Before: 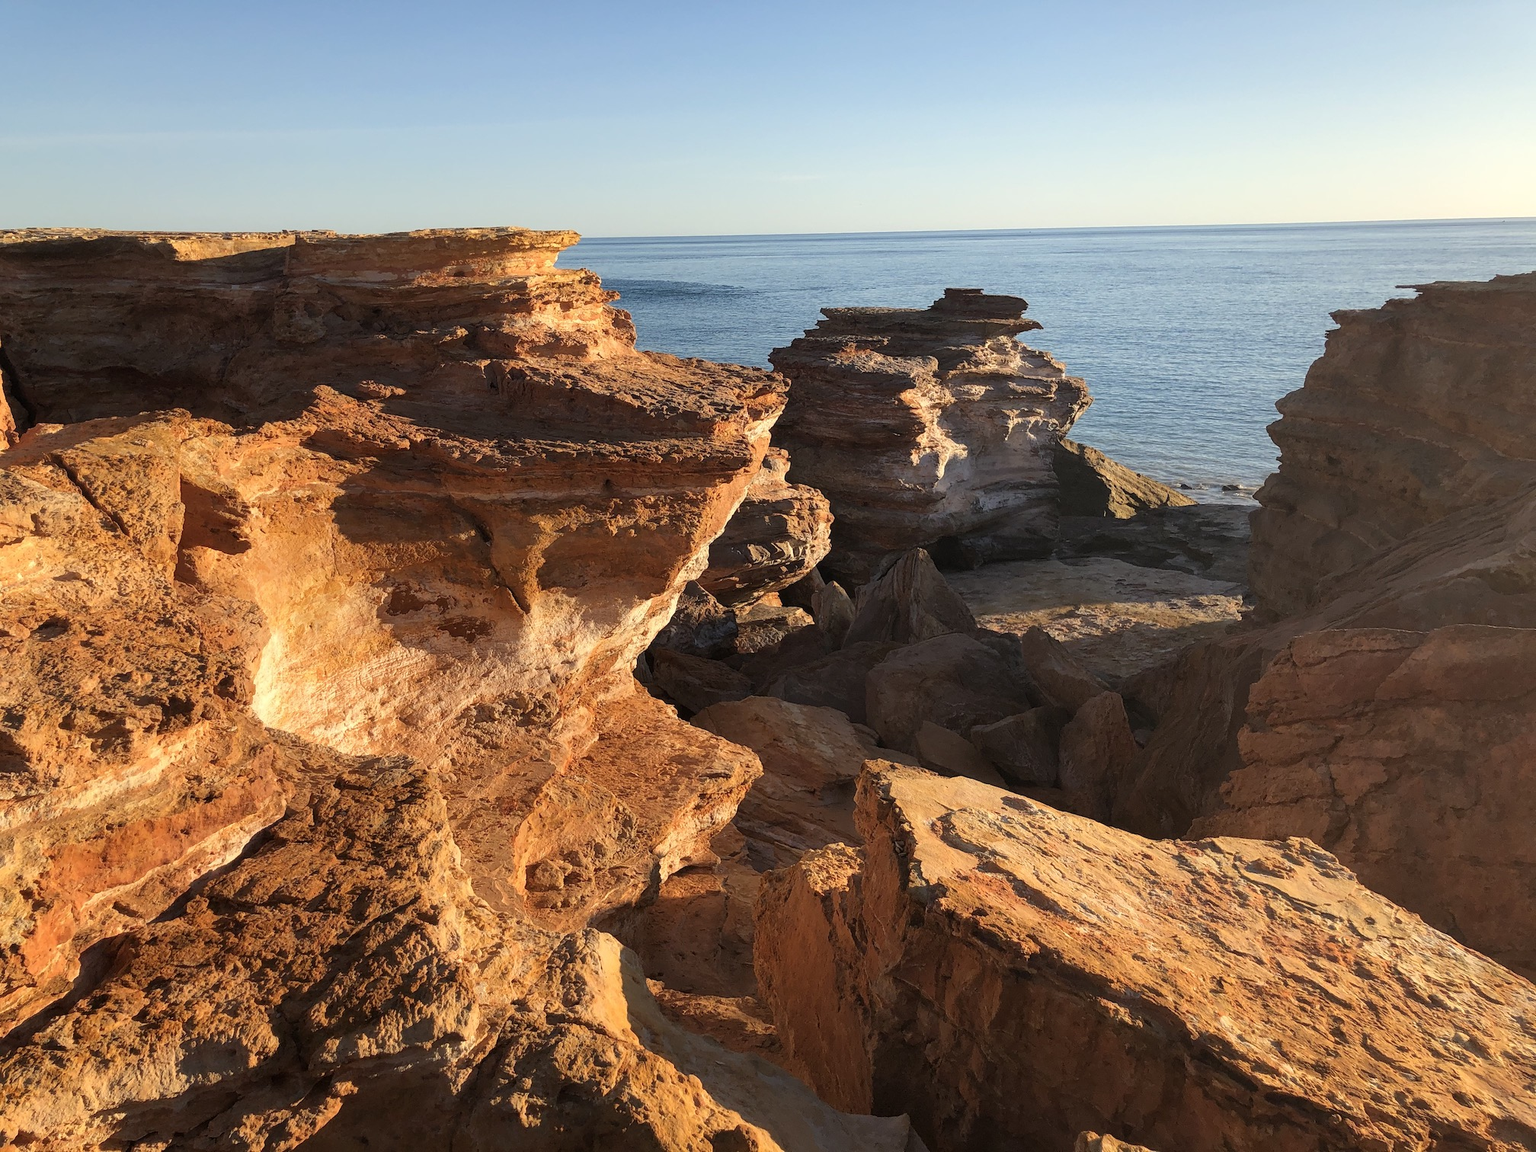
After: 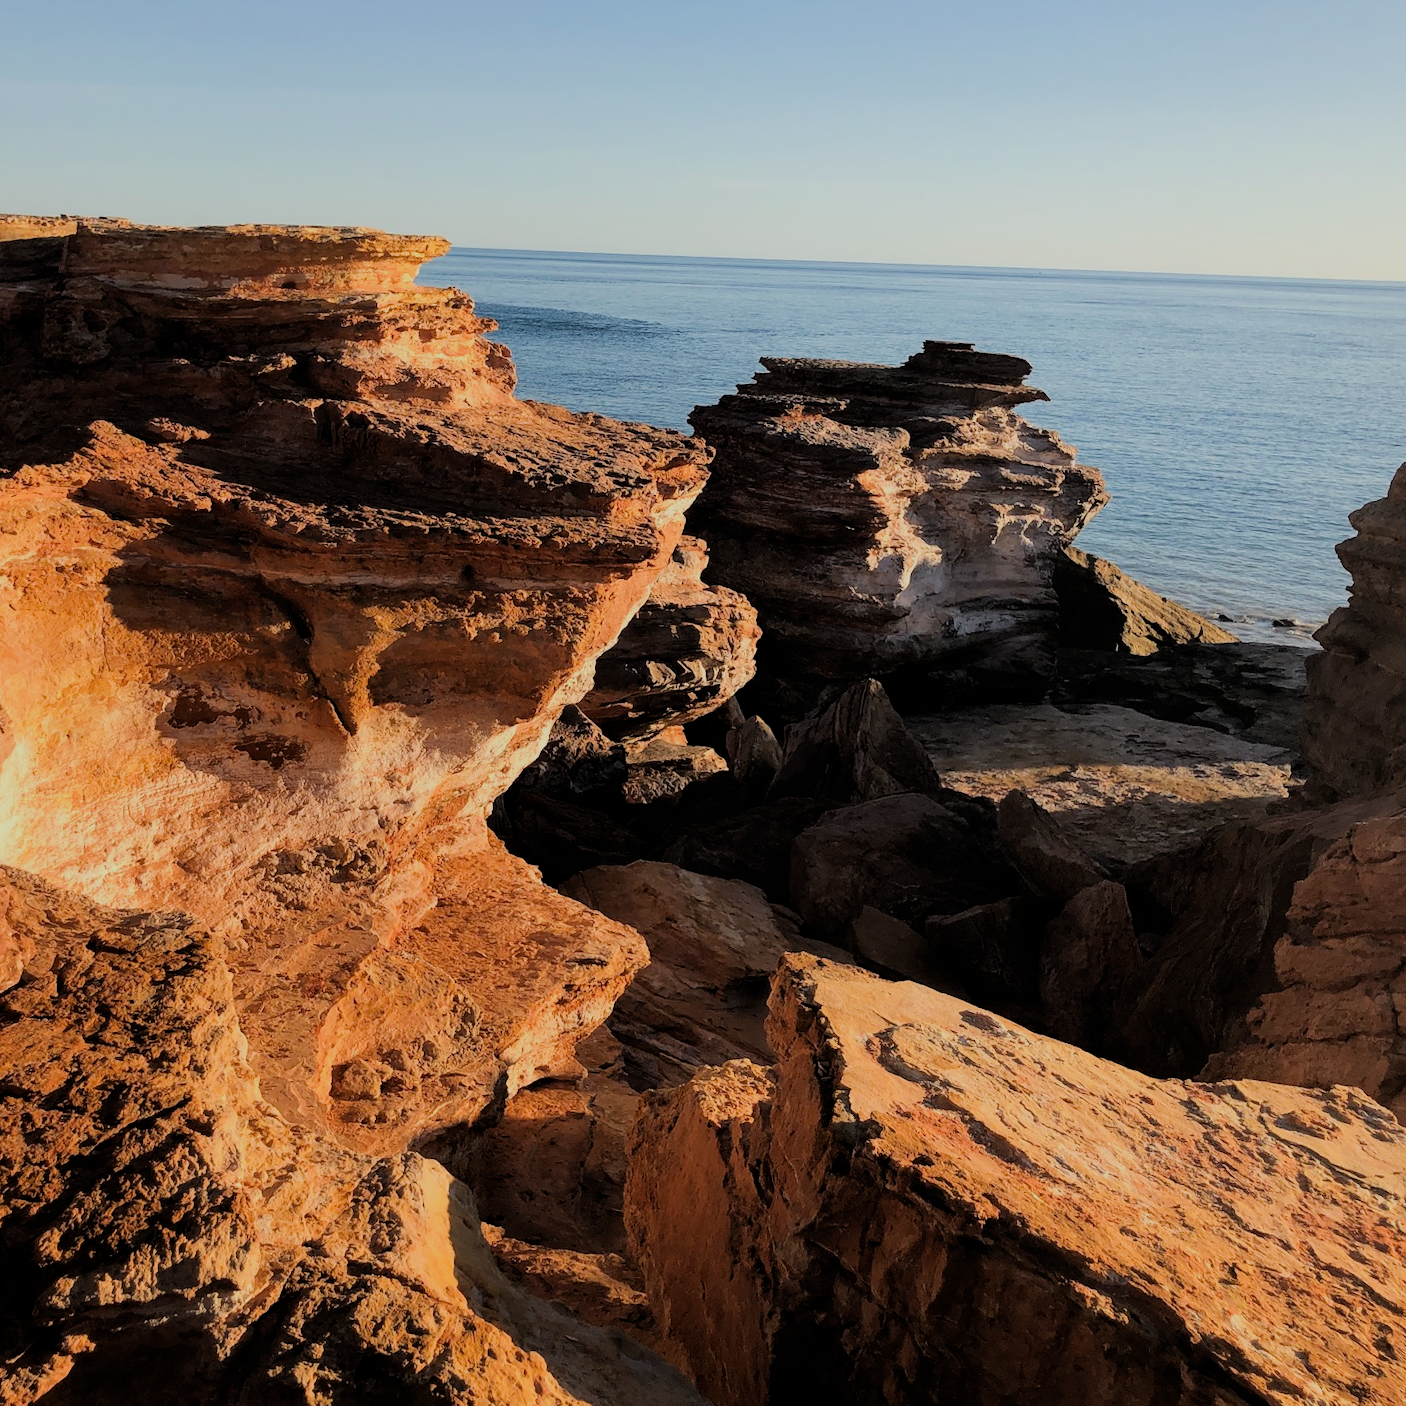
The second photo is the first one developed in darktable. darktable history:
crop and rotate: angle -3.27°, left 14.277%, top 0.028%, right 10.766%, bottom 0.028%
filmic rgb: black relative exposure -4.14 EV, white relative exposure 5.1 EV, hardness 2.11, contrast 1.165
